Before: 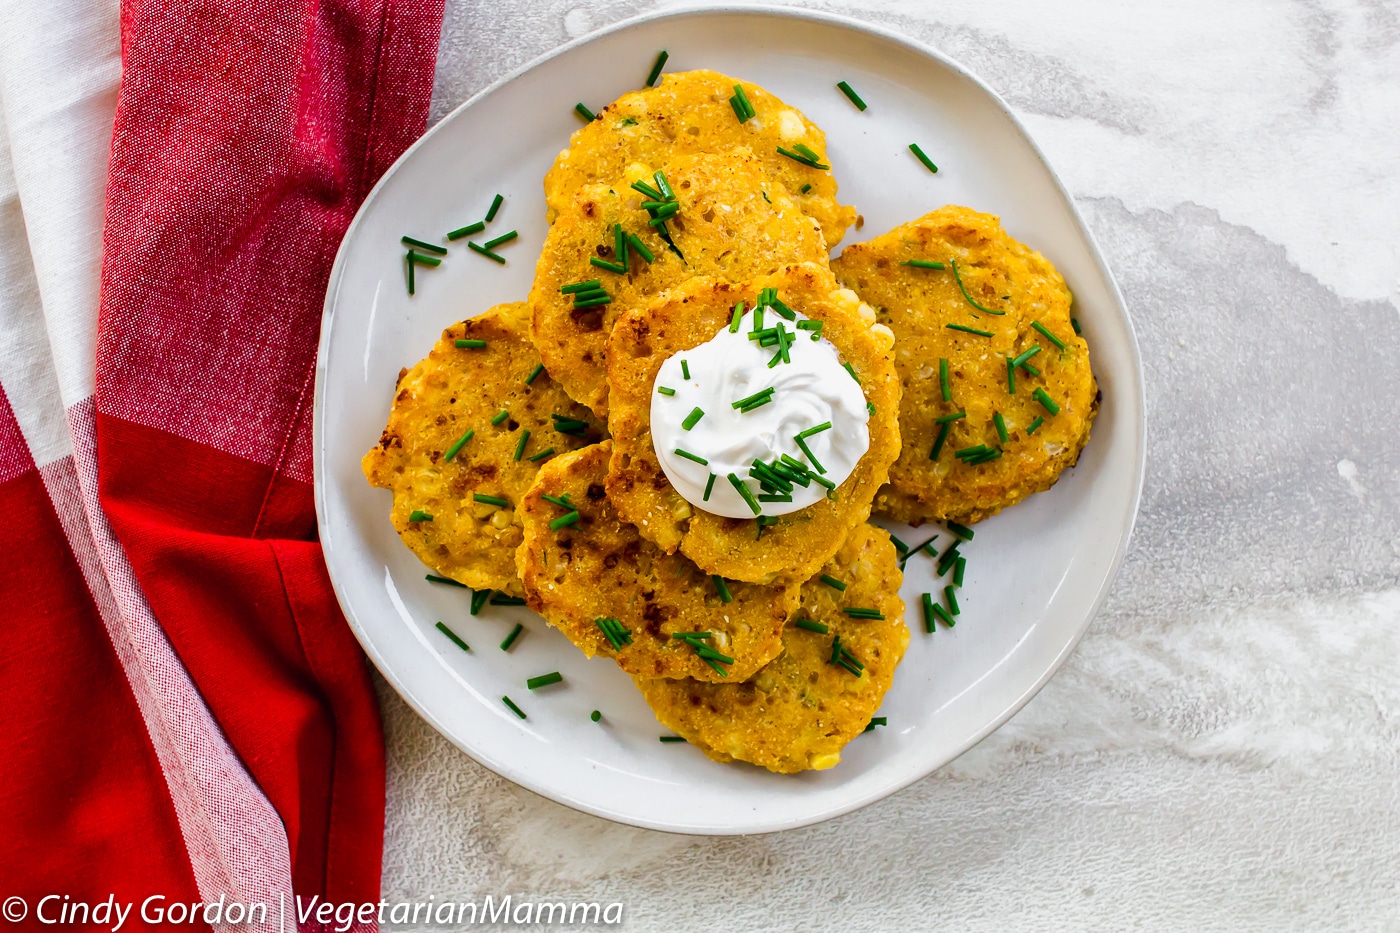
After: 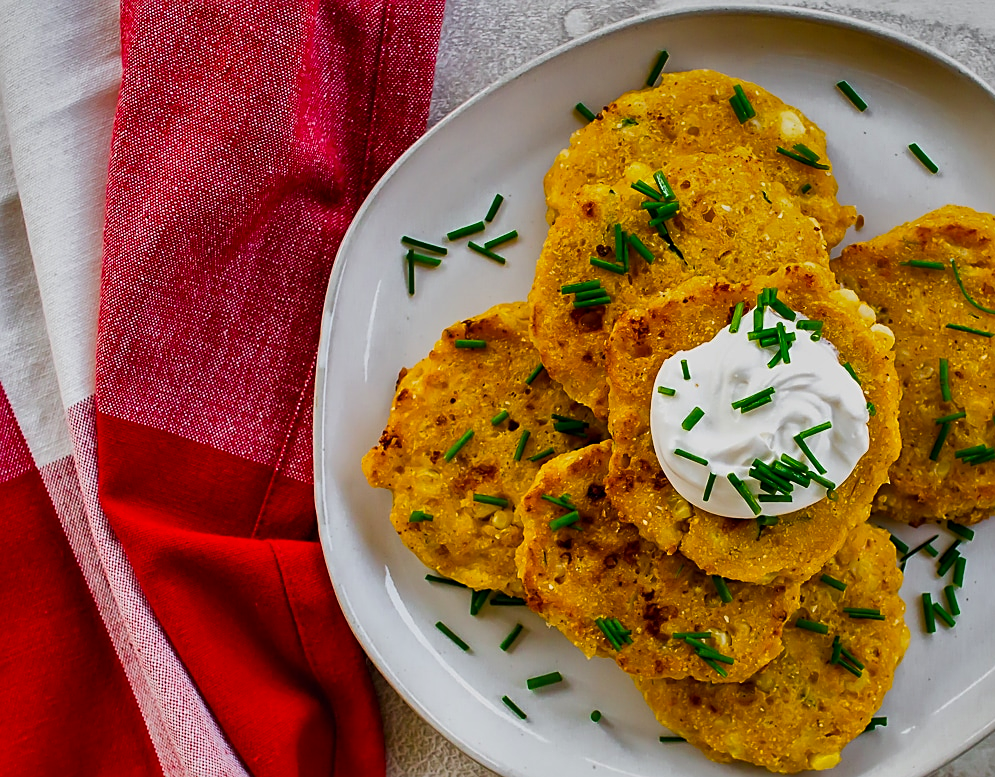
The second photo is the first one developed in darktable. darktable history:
crop: right 28.885%, bottom 16.626%
shadows and highlights: shadows 80.73, white point adjustment -9.07, highlights -61.46, soften with gaussian
color balance rgb: perceptual saturation grading › global saturation 10%, global vibrance 10%
sharpen: on, module defaults
